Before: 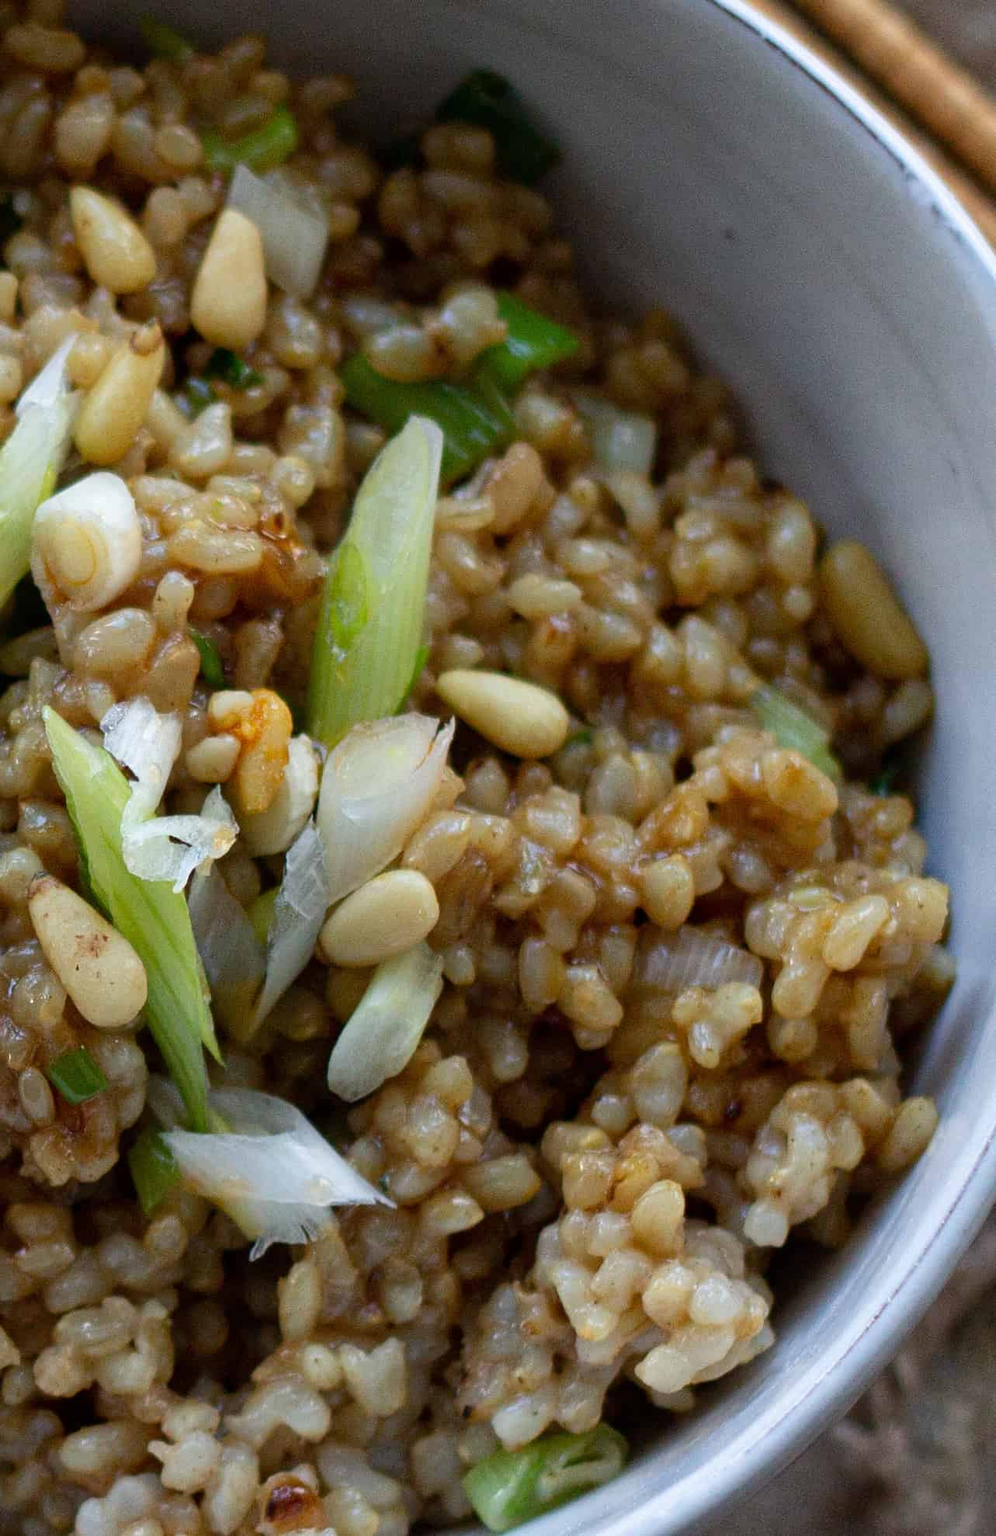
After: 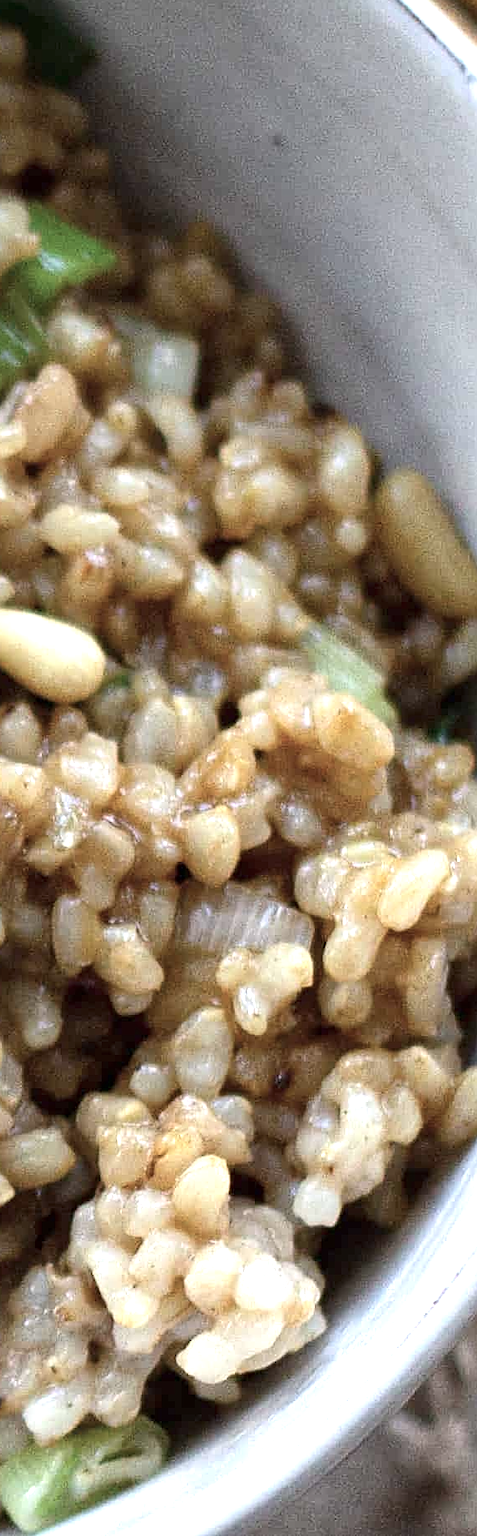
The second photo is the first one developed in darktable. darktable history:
sharpen: on, module defaults
exposure: exposure 1.247 EV, compensate highlight preservation false
crop: left 47.248%, top 6.767%, right 8.036%
contrast brightness saturation: contrast 0.103, saturation -0.372
